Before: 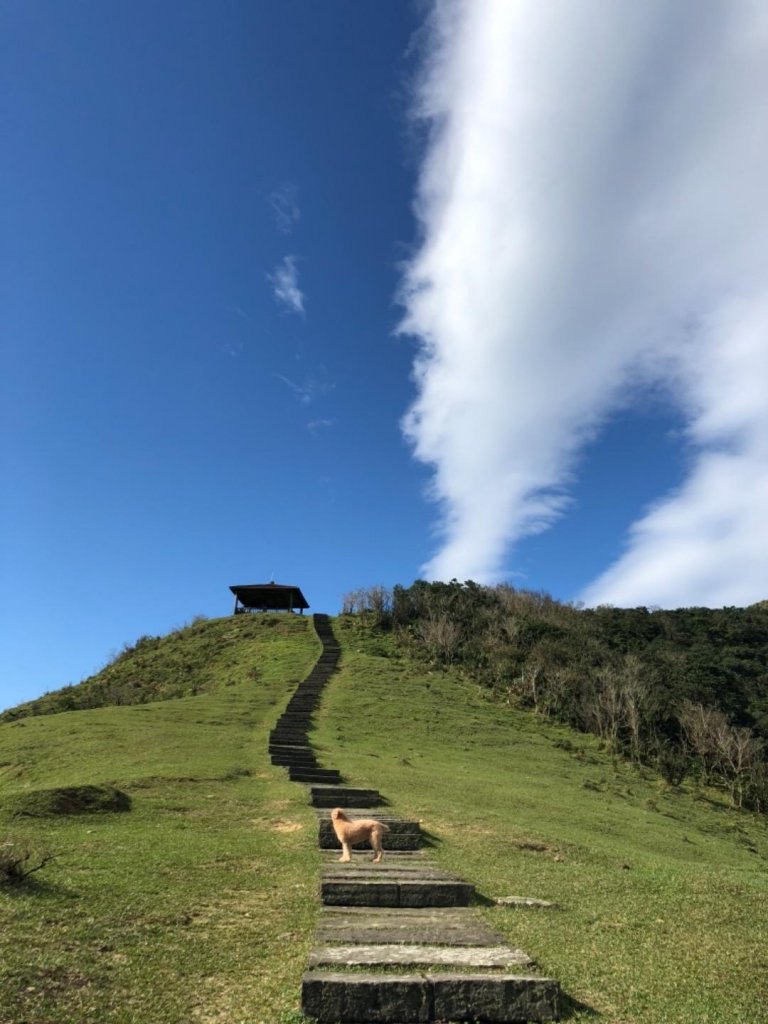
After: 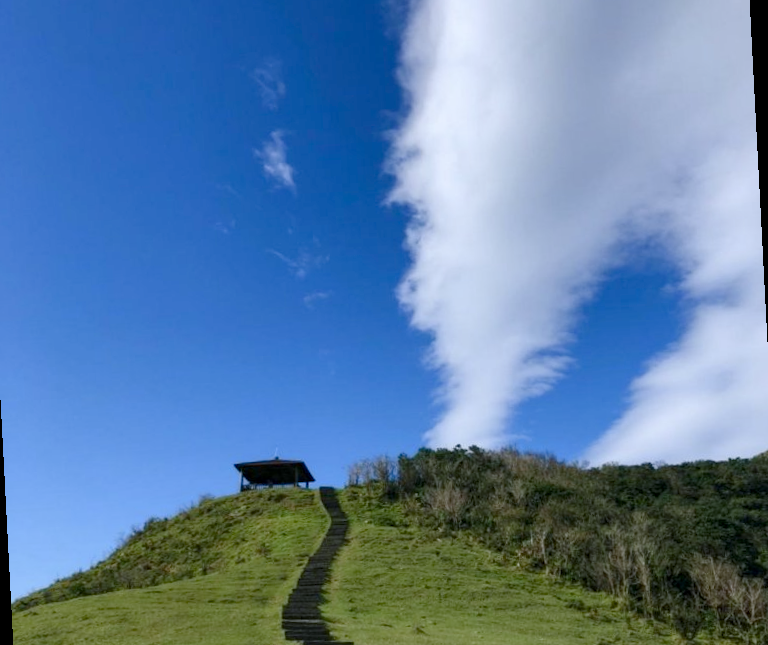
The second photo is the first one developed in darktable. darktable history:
crop and rotate: top 8.293%, bottom 20.996%
rotate and perspective: rotation -3°, crop left 0.031, crop right 0.968, crop top 0.07, crop bottom 0.93
local contrast: highlights 100%, shadows 100%, detail 120%, midtone range 0.2
white balance: red 0.954, blue 1.079
color balance rgb: shadows lift › chroma 1%, shadows lift › hue 113°, highlights gain › chroma 0.2%, highlights gain › hue 333°, perceptual saturation grading › global saturation 20%, perceptual saturation grading › highlights -50%, perceptual saturation grading › shadows 25%, contrast -10%
